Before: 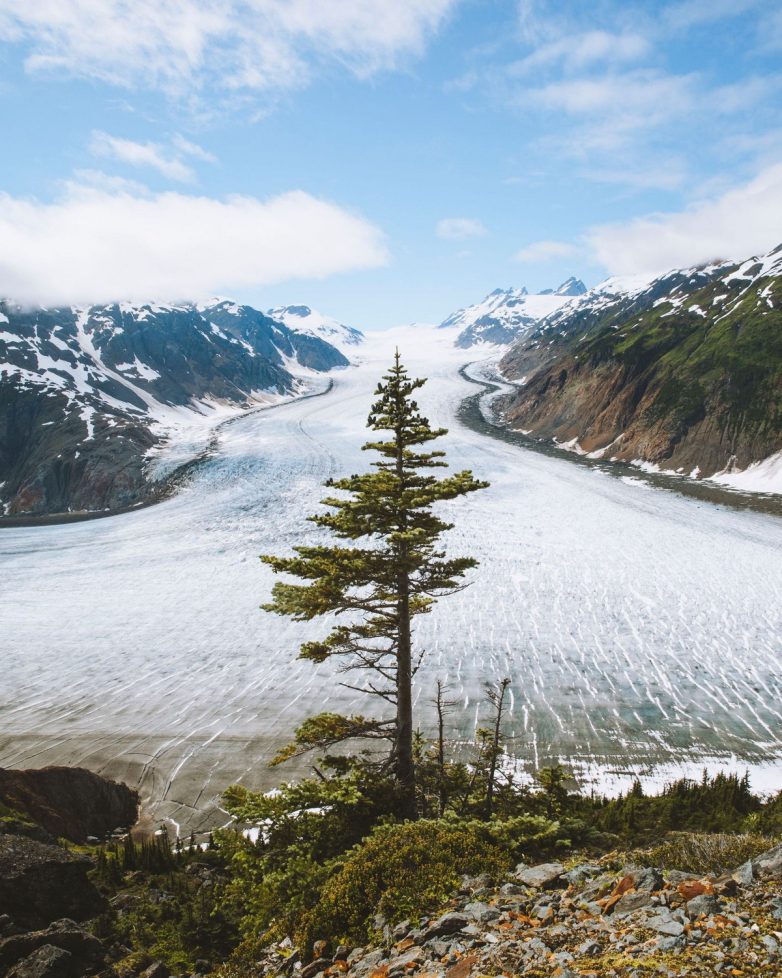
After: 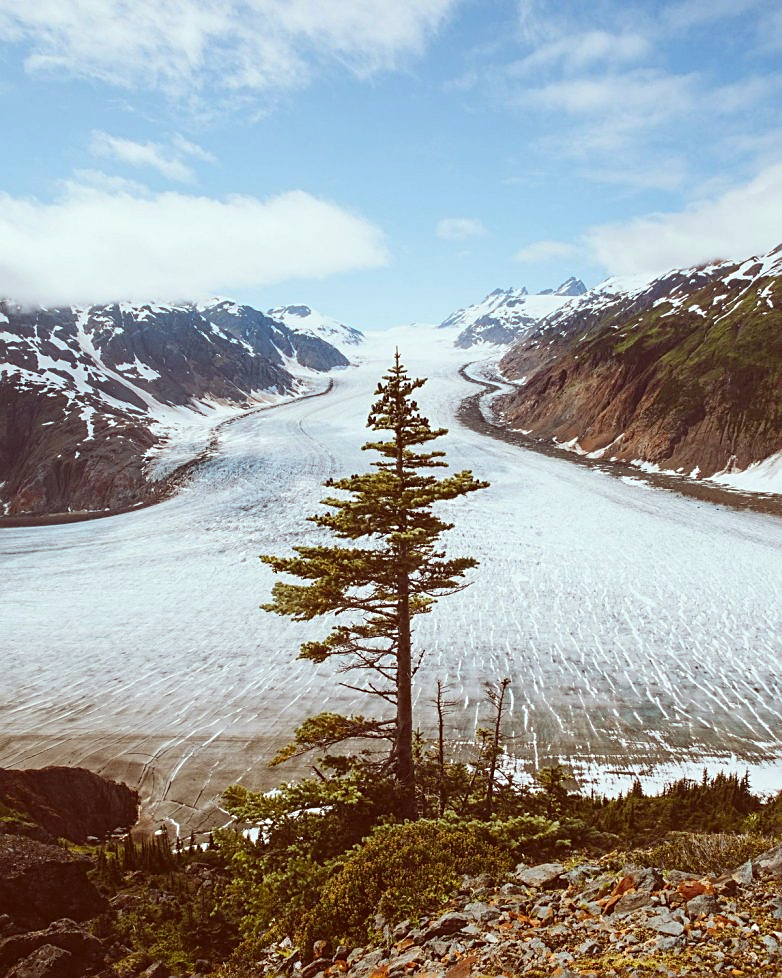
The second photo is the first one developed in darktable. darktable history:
color correction: highlights a* -6.98, highlights b* -0.143, shadows a* 20.48, shadows b* 12.2
sharpen: on, module defaults
